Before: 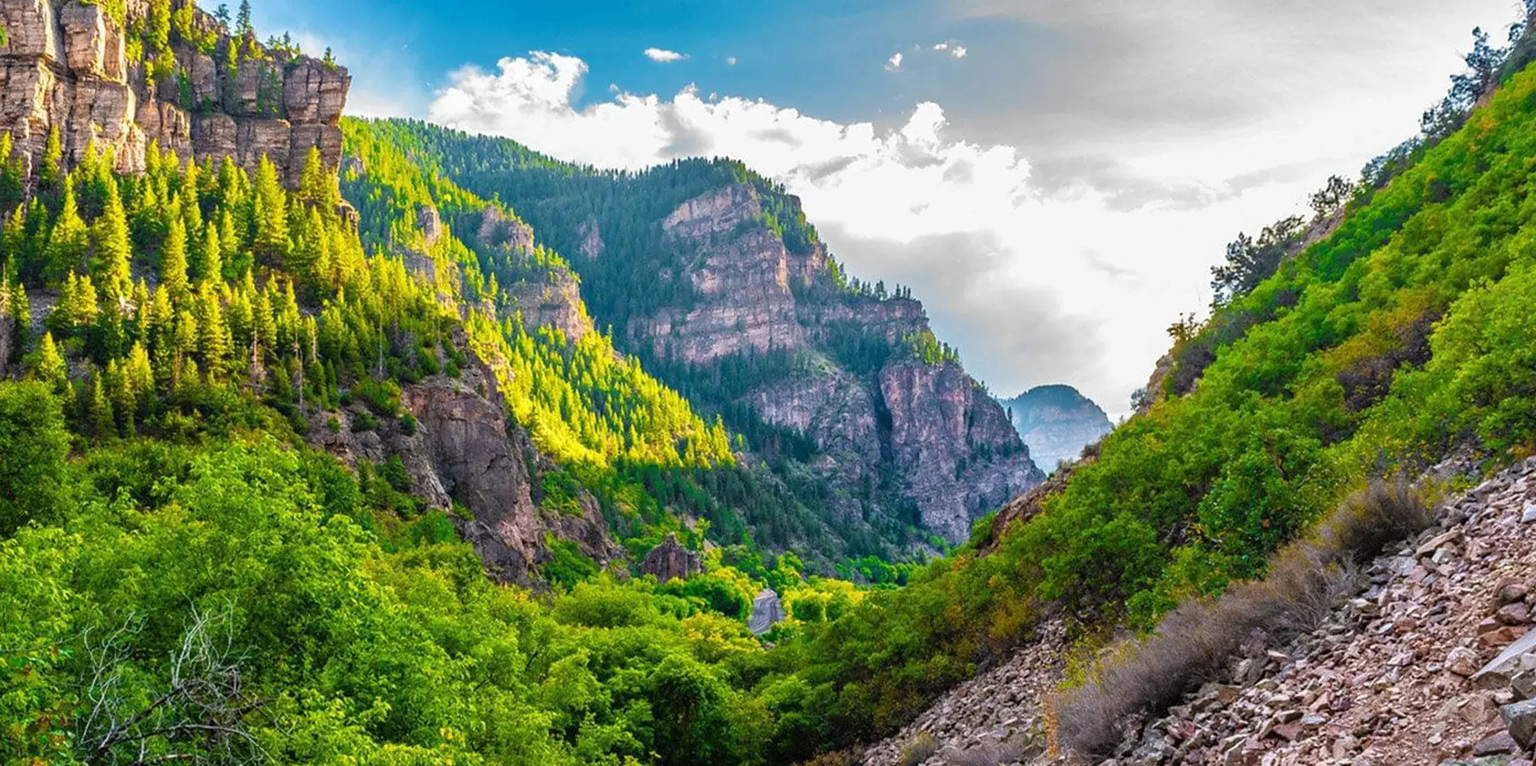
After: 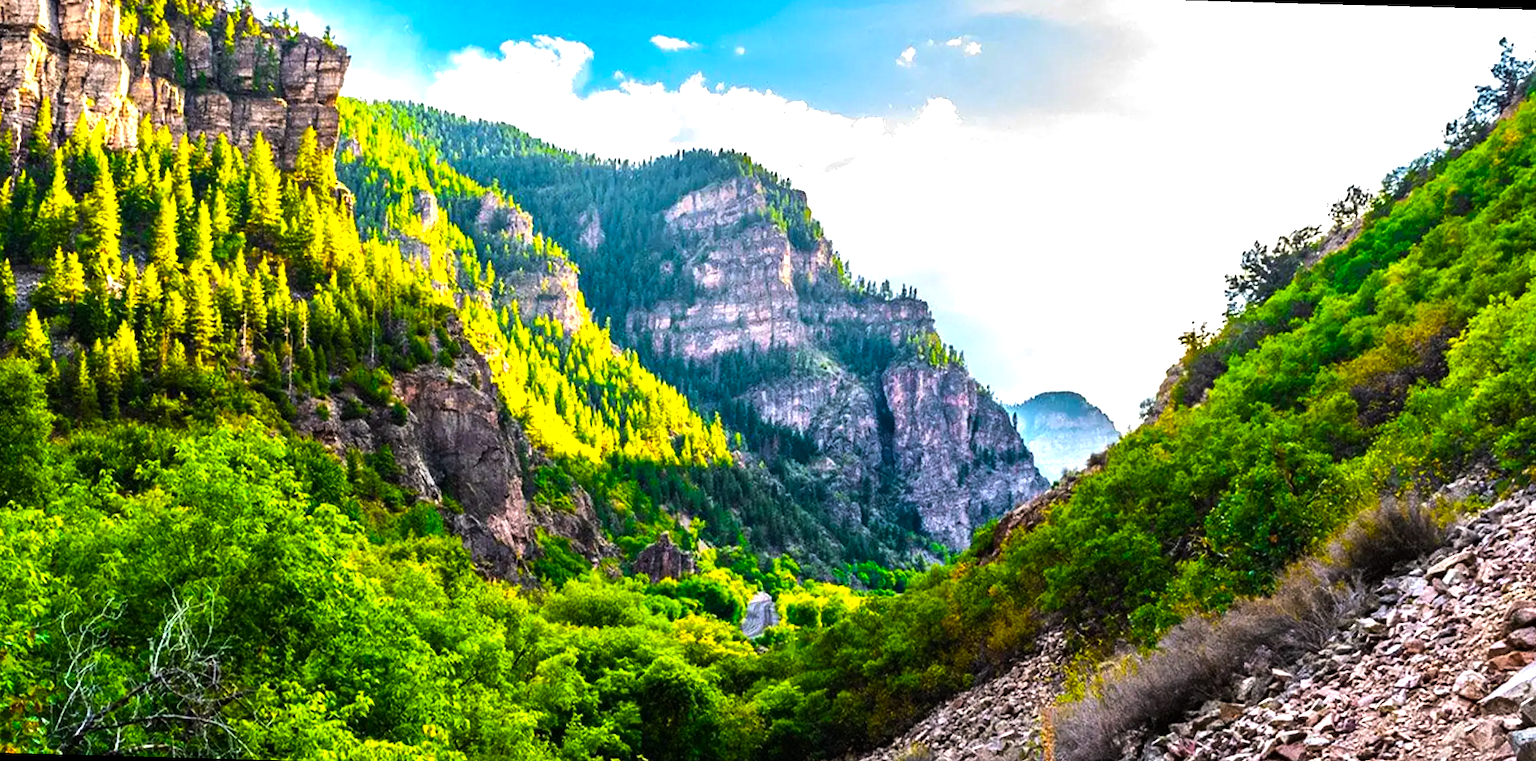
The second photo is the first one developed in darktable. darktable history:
tone equalizer: -8 EV -1.08 EV, -7 EV -1.01 EV, -6 EV -0.867 EV, -5 EV -0.578 EV, -3 EV 0.578 EV, -2 EV 0.867 EV, -1 EV 1.01 EV, +0 EV 1.08 EV, edges refinement/feathering 500, mask exposure compensation -1.57 EV, preserve details no
color balance: output saturation 120%
rotate and perspective: rotation 1.57°, crop left 0.018, crop right 0.982, crop top 0.039, crop bottom 0.961
